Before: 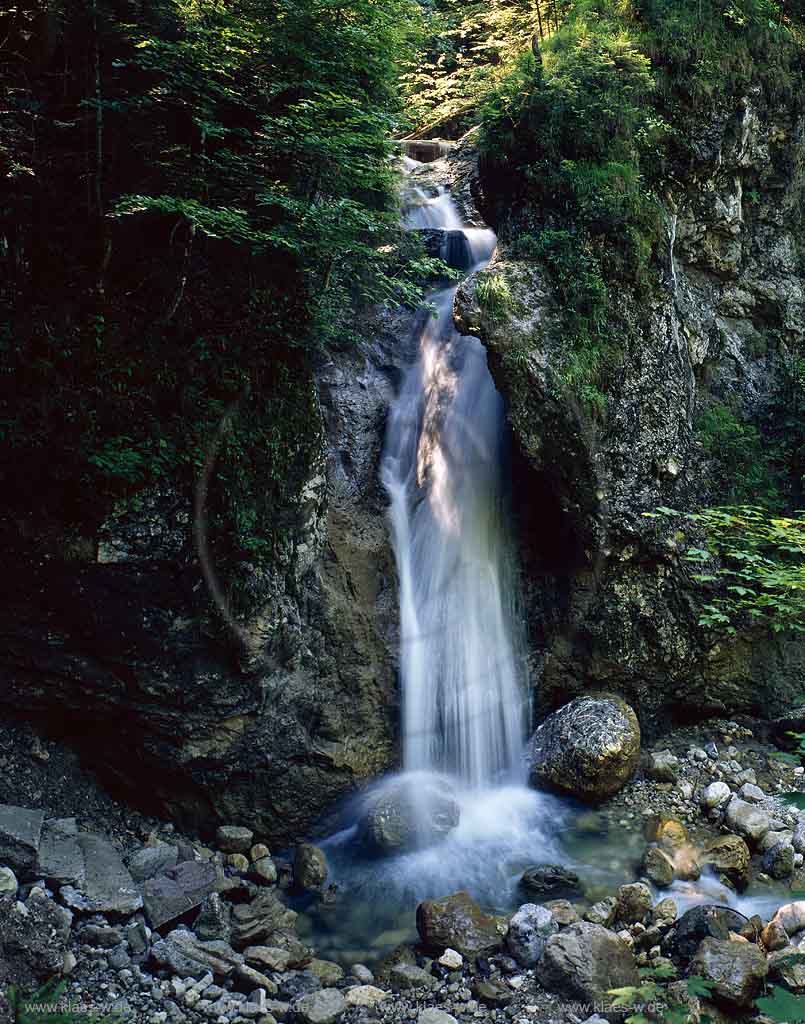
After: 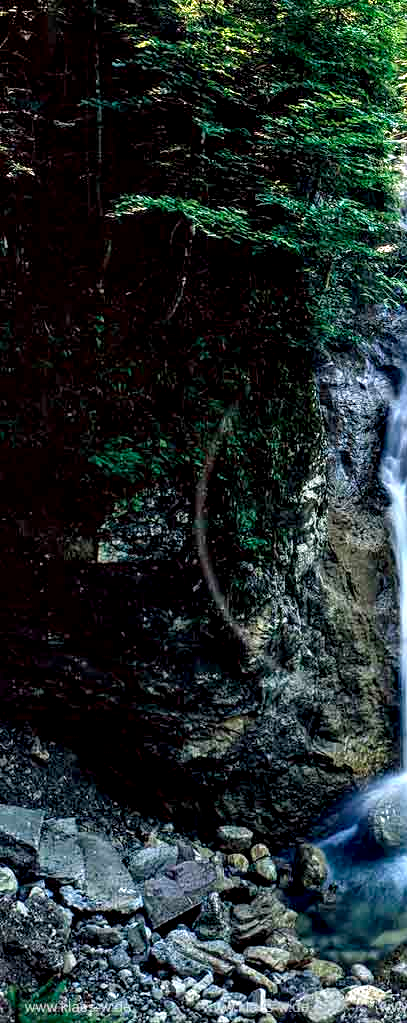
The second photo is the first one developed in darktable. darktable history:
local contrast: highlights 64%, shadows 54%, detail 168%, midtone range 0.512
exposure: black level correction 0.001, exposure 0.5 EV, compensate exposure bias true, compensate highlight preservation false
crop and rotate: left 0.046%, top 0%, right 49.276%
